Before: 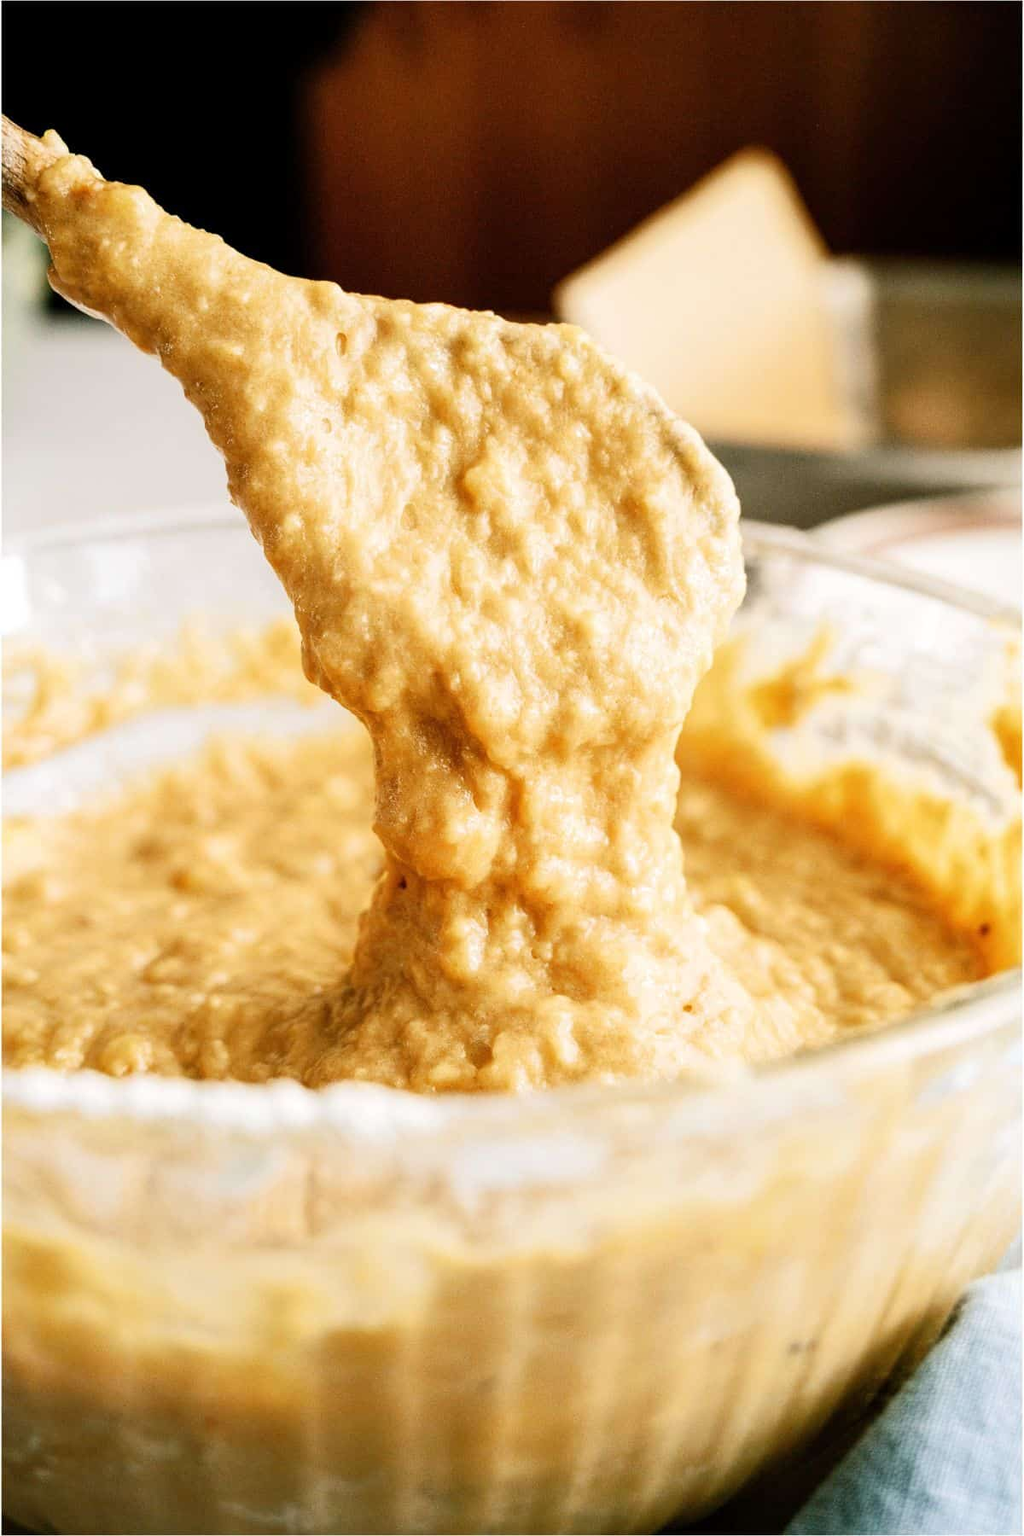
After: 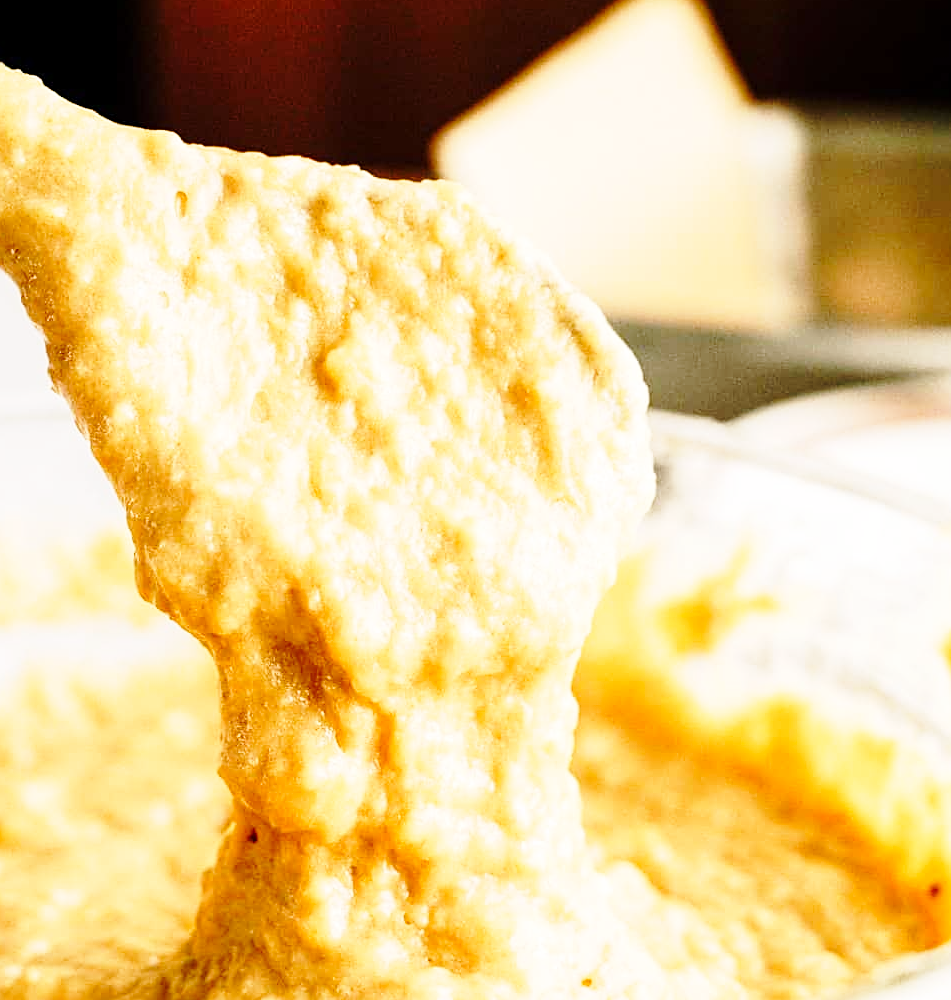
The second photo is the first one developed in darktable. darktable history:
sharpen: on, module defaults
crop: left 18.256%, top 11.105%, right 2.493%, bottom 33.323%
base curve: curves: ch0 [(0, 0) (0.028, 0.03) (0.121, 0.232) (0.46, 0.748) (0.859, 0.968) (1, 1)], preserve colors none
